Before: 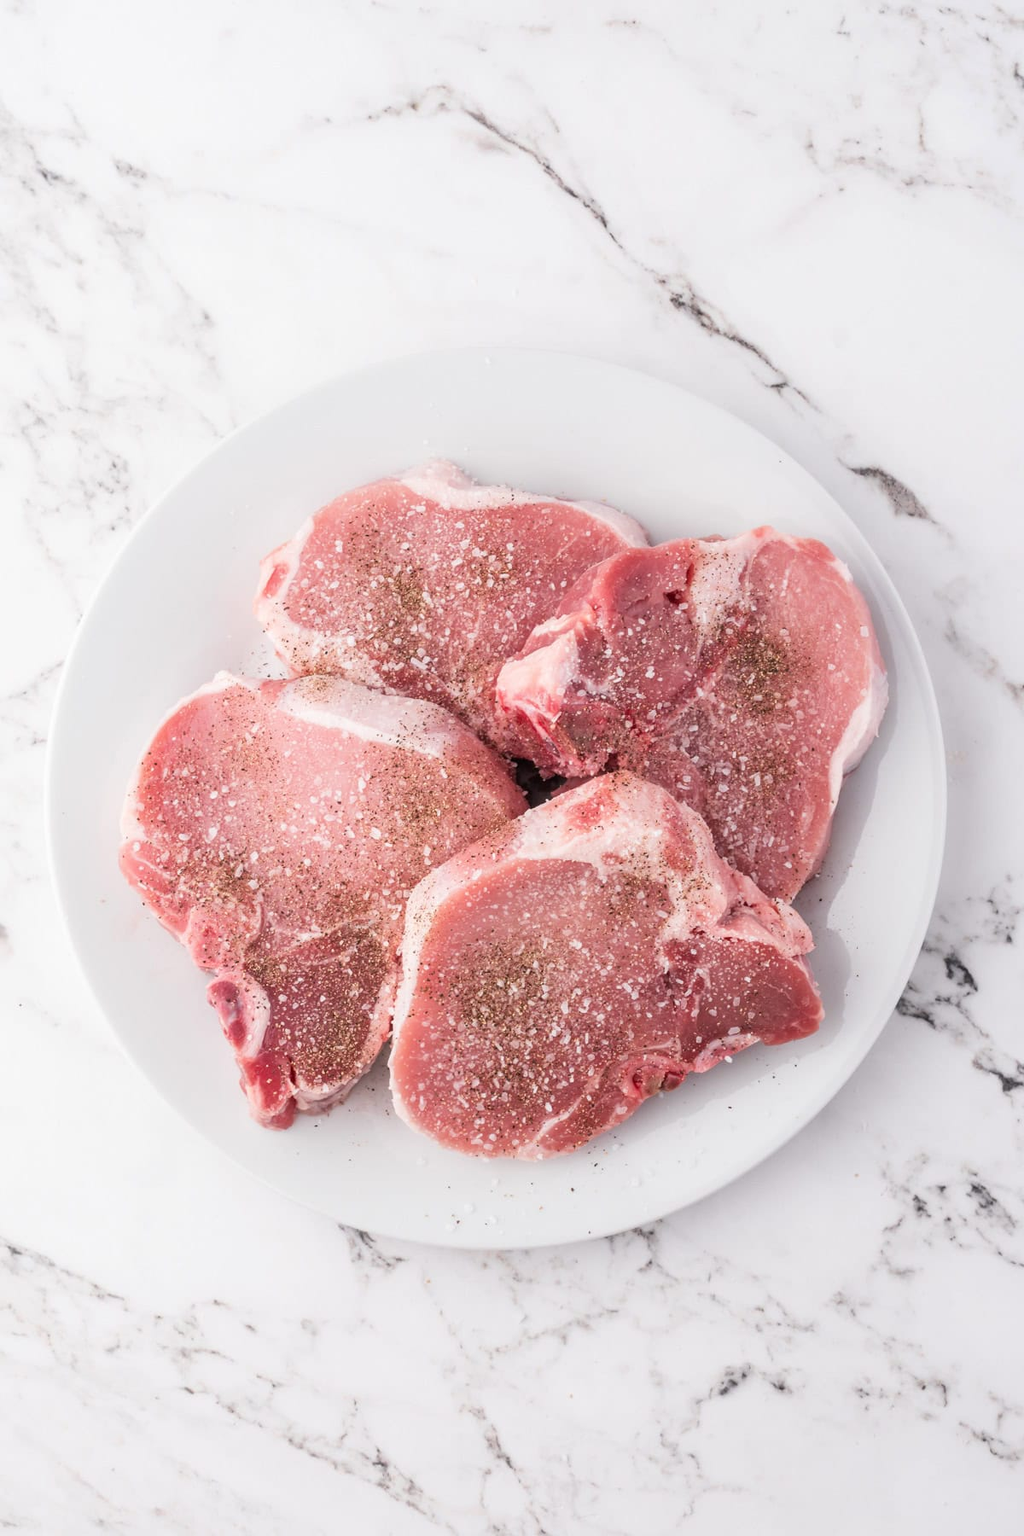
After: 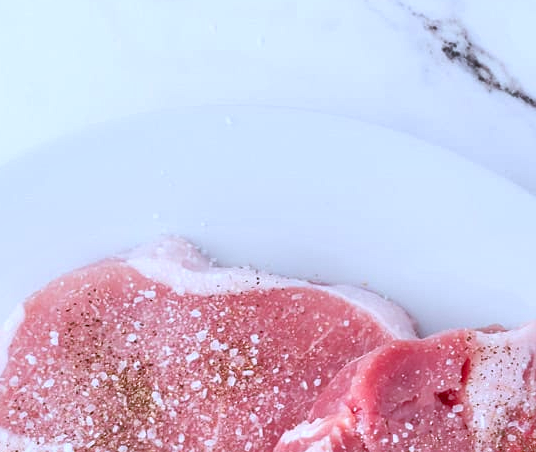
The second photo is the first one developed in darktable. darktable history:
crop: left 28.64%, top 16.832%, right 26.637%, bottom 58.055%
sharpen: radius 1.272, amount 0.305, threshold 0
shadows and highlights: shadows 32, highlights -32, soften with gaussian
tone equalizer: -7 EV 0.15 EV, -6 EV 0.6 EV, -5 EV 1.15 EV, -4 EV 1.33 EV, -3 EV 1.15 EV, -2 EV 0.6 EV, -1 EV 0.15 EV, mask exposure compensation -0.5 EV
base curve: preserve colors none
white balance: red 0.926, green 1.003, blue 1.133
contrast brightness saturation: contrast 0.04, saturation 0.16
